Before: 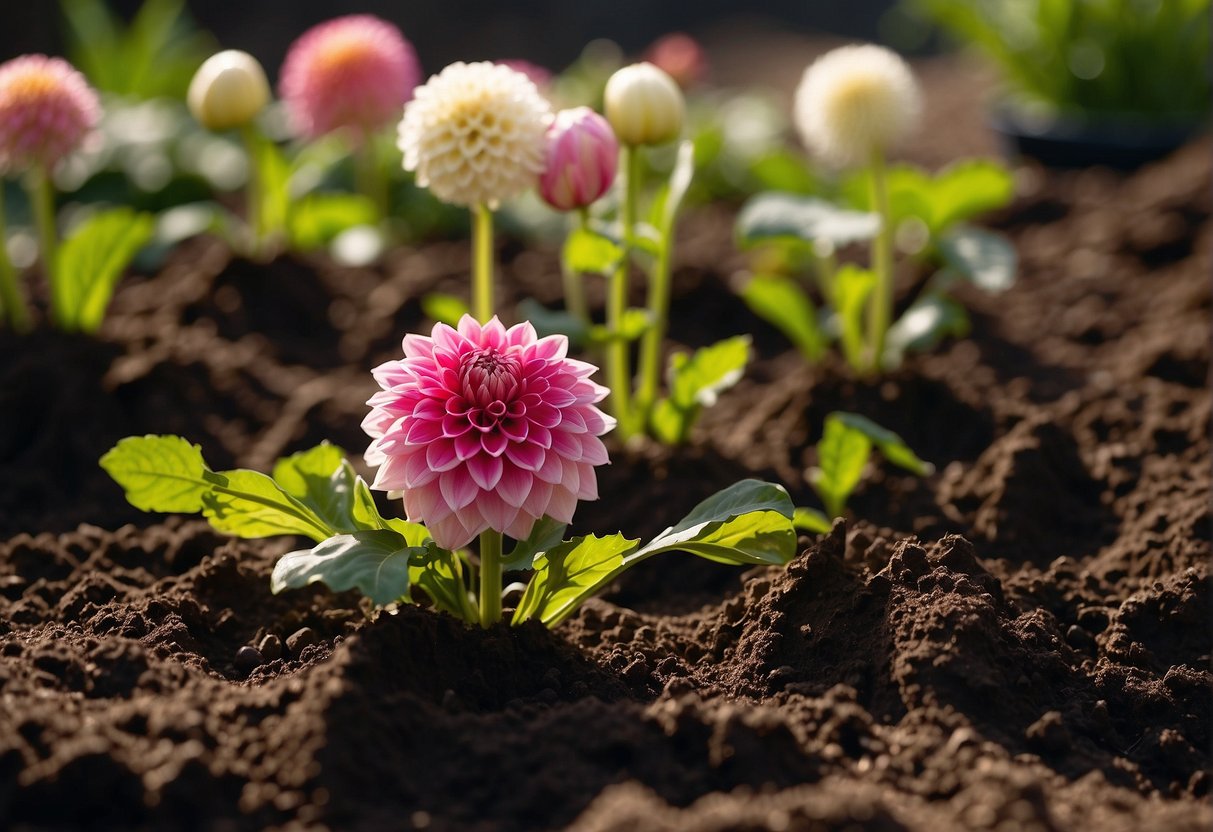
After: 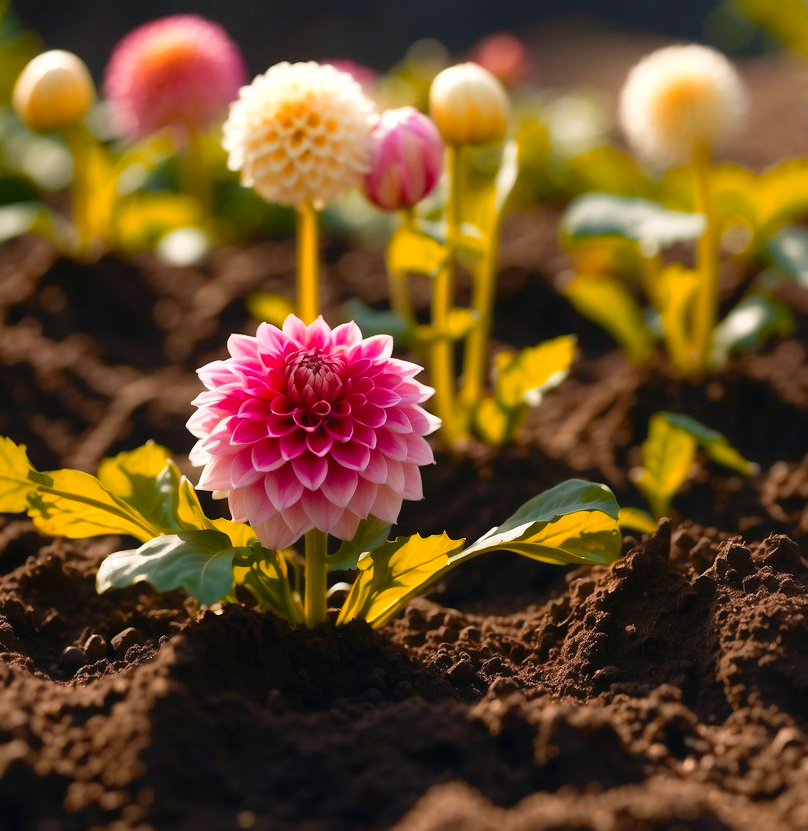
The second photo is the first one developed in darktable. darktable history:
color zones: curves: ch1 [(0, 0.455) (0.063, 0.455) (0.286, 0.495) (0.429, 0.5) (0.571, 0.5) (0.714, 0.5) (0.857, 0.5) (1, 0.455)]; ch2 [(0, 0.532) (0.063, 0.521) (0.233, 0.447) (0.429, 0.489) (0.571, 0.5) (0.714, 0.5) (0.857, 0.5) (1, 0.532)]
color balance rgb: linear chroma grading › global chroma 15%, perceptual saturation grading › global saturation 30%
exposure: exposure 0.2 EV, compensate highlight preservation false
crop and rotate: left 14.436%, right 18.898%
contrast equalizer: octaves 7, y [[0.502, 0.505, 0.512, 0.529, 0.564, 0.588], [0.5 ×6], [0.502, 0.505, 0.512, 0.529, 0.564, 0.588], [0, 0.001, 0.001, 0.004, 0.008, 0.011], [0, 0.001, 0.001, 0.004, 0.008, 0.011]], mix -1
